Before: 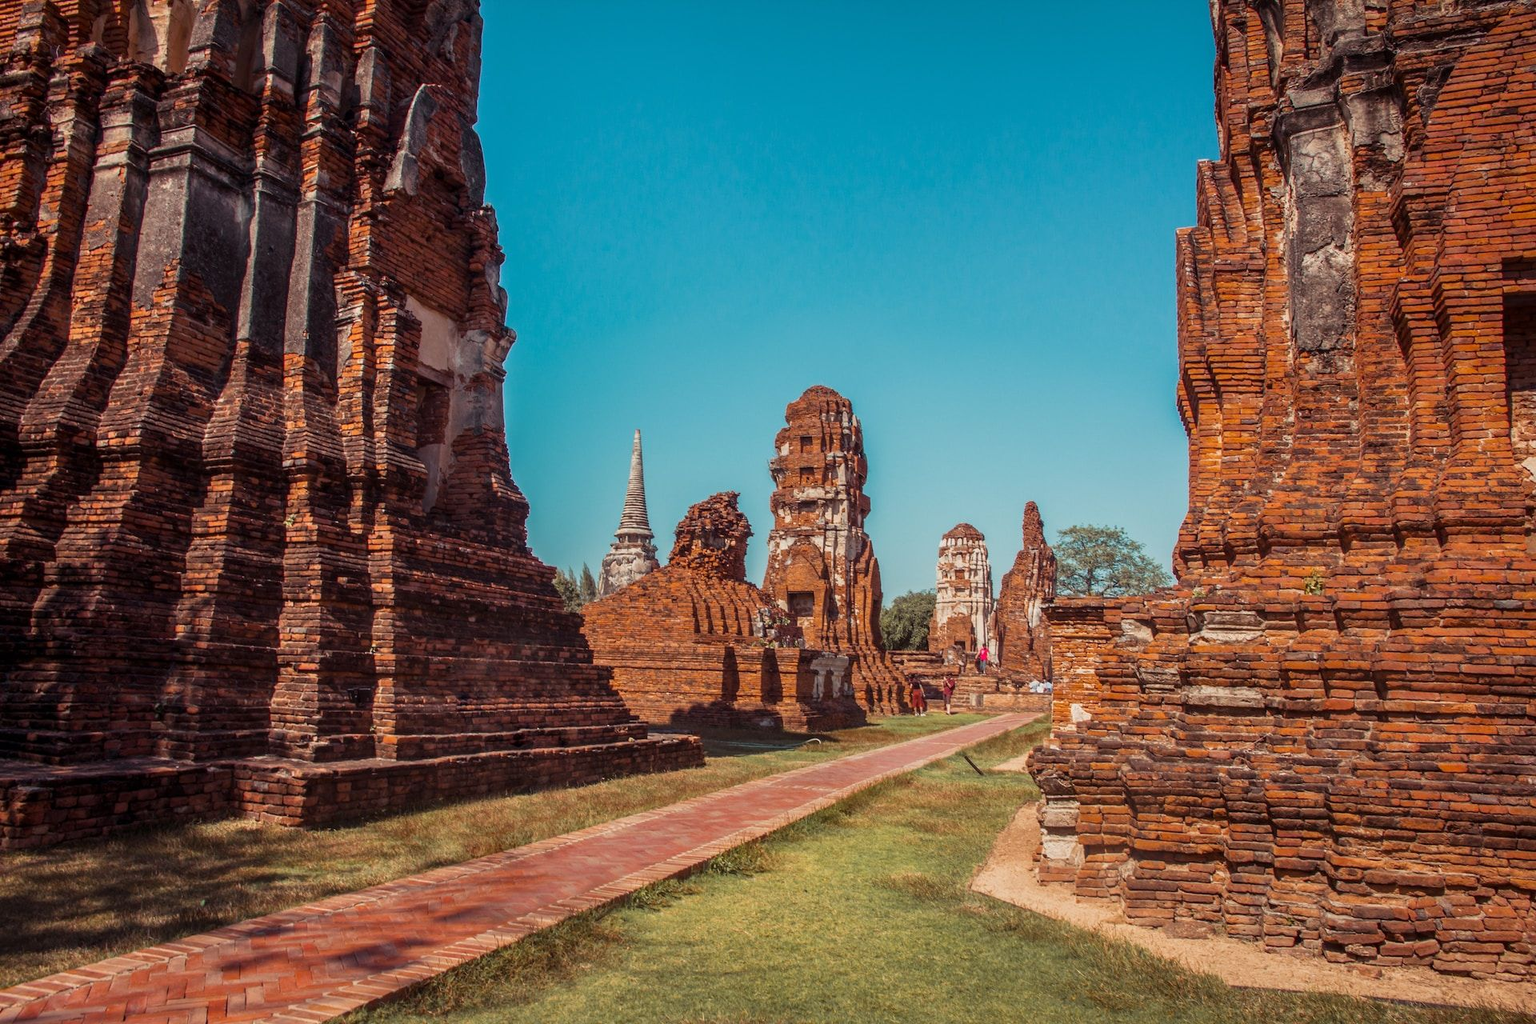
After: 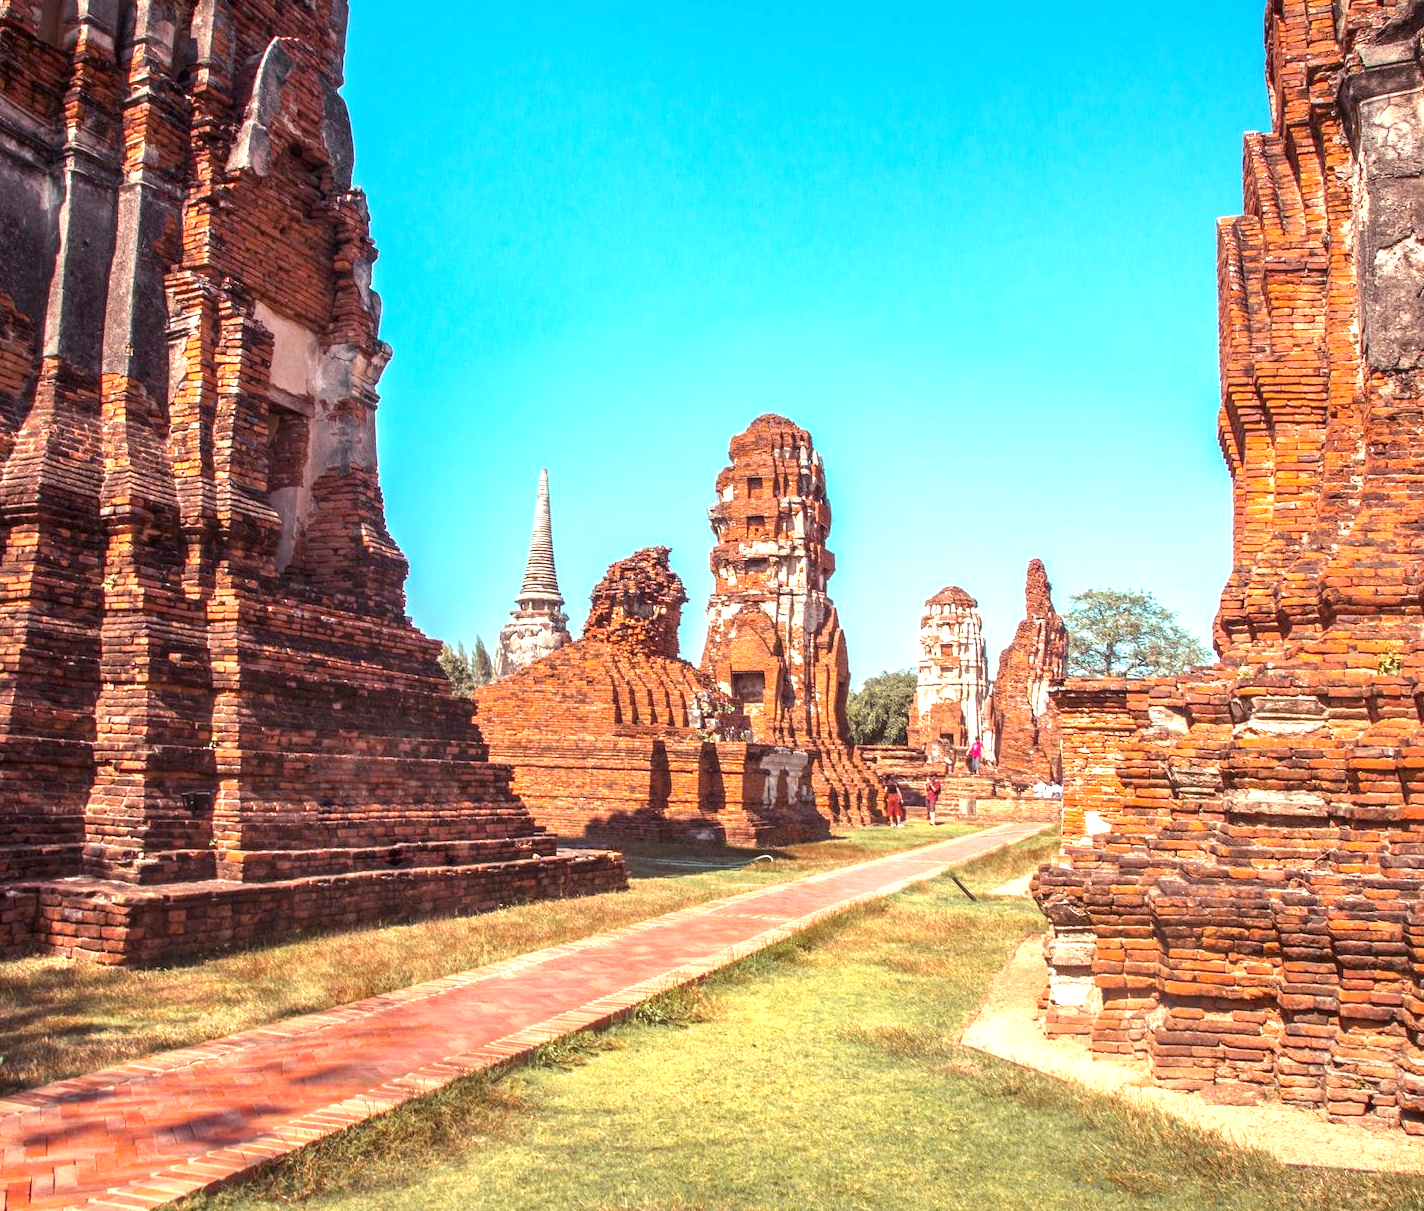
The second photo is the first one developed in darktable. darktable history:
crop and rotate: left 13.195%, top 5.382%, right 12.599%
exposure: black level correction 0, exposure 1.389 EV, compensate highlight preservation false
